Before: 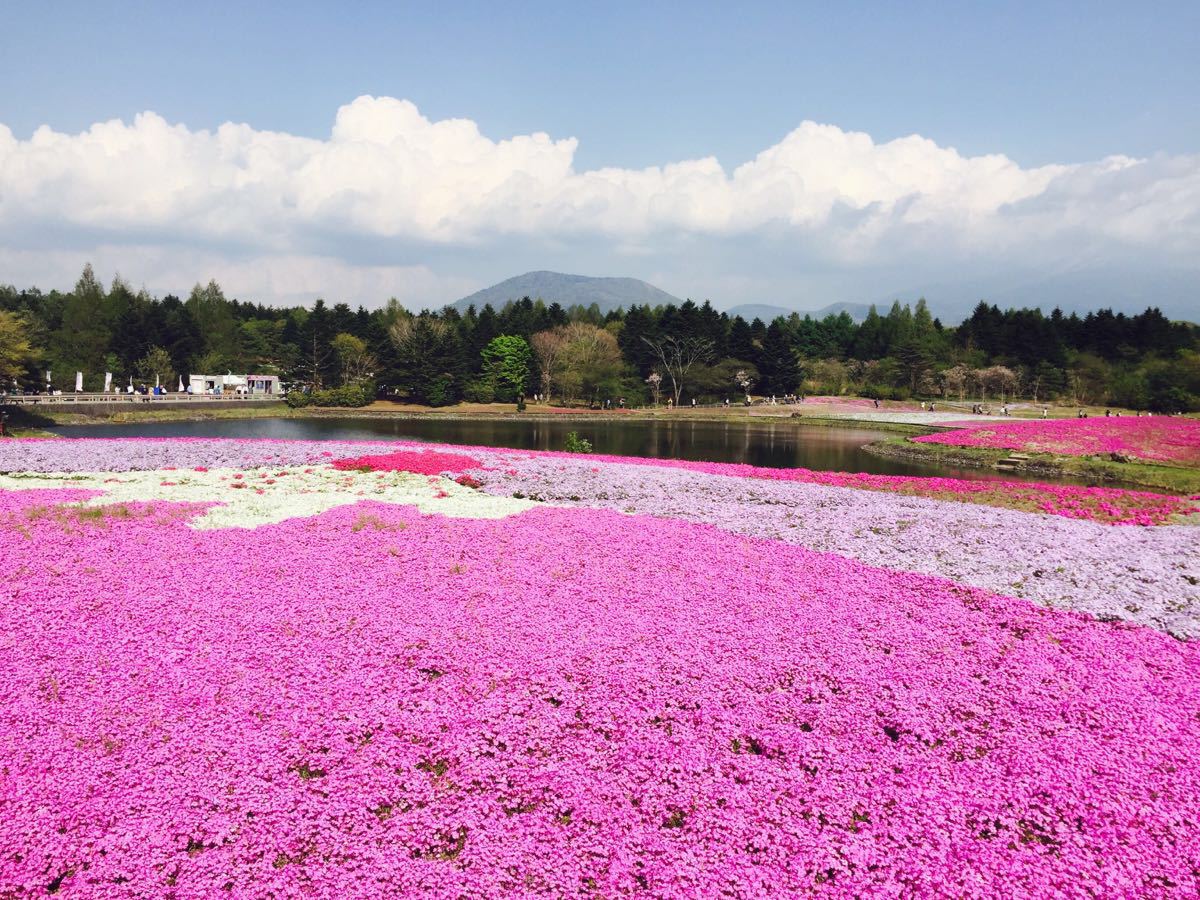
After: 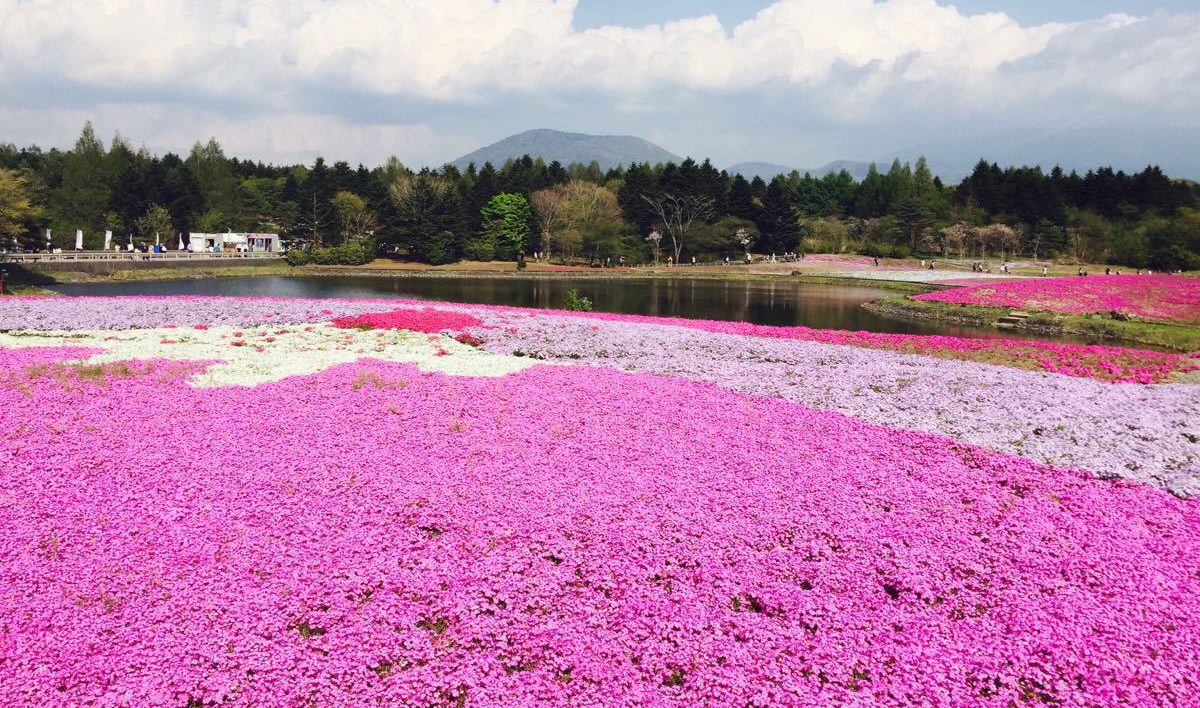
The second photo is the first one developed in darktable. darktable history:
crop and rotate: top 15.861%, bottom 5.454%
